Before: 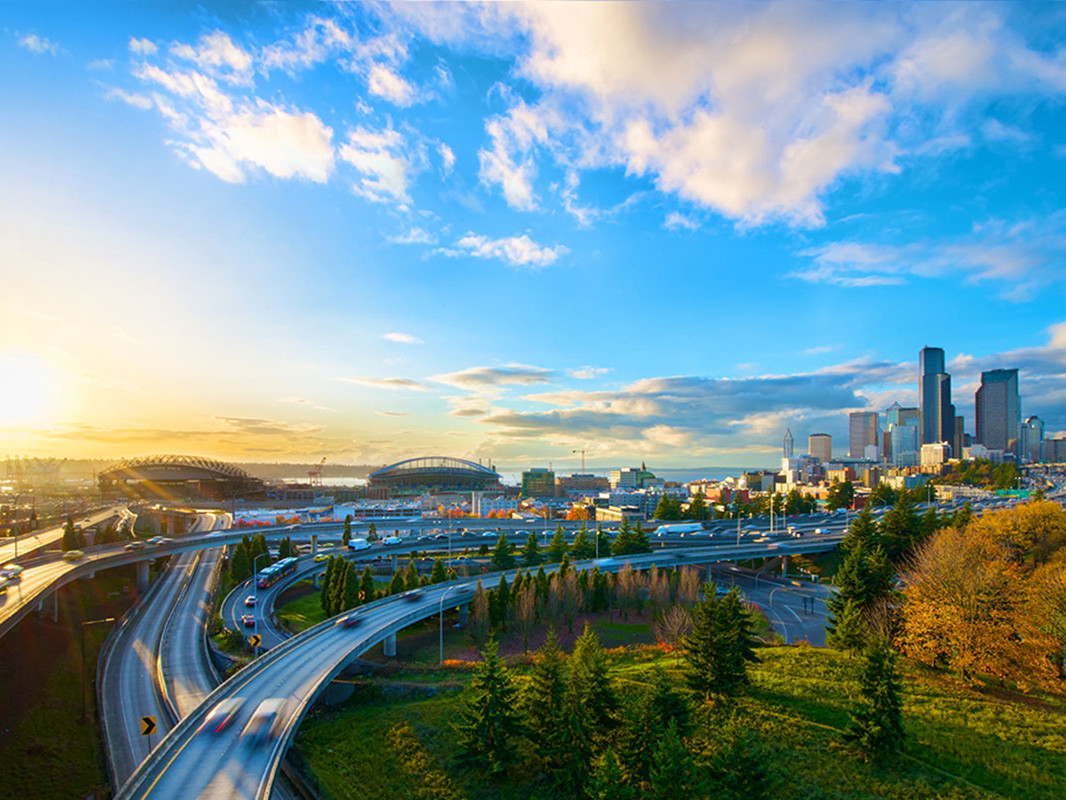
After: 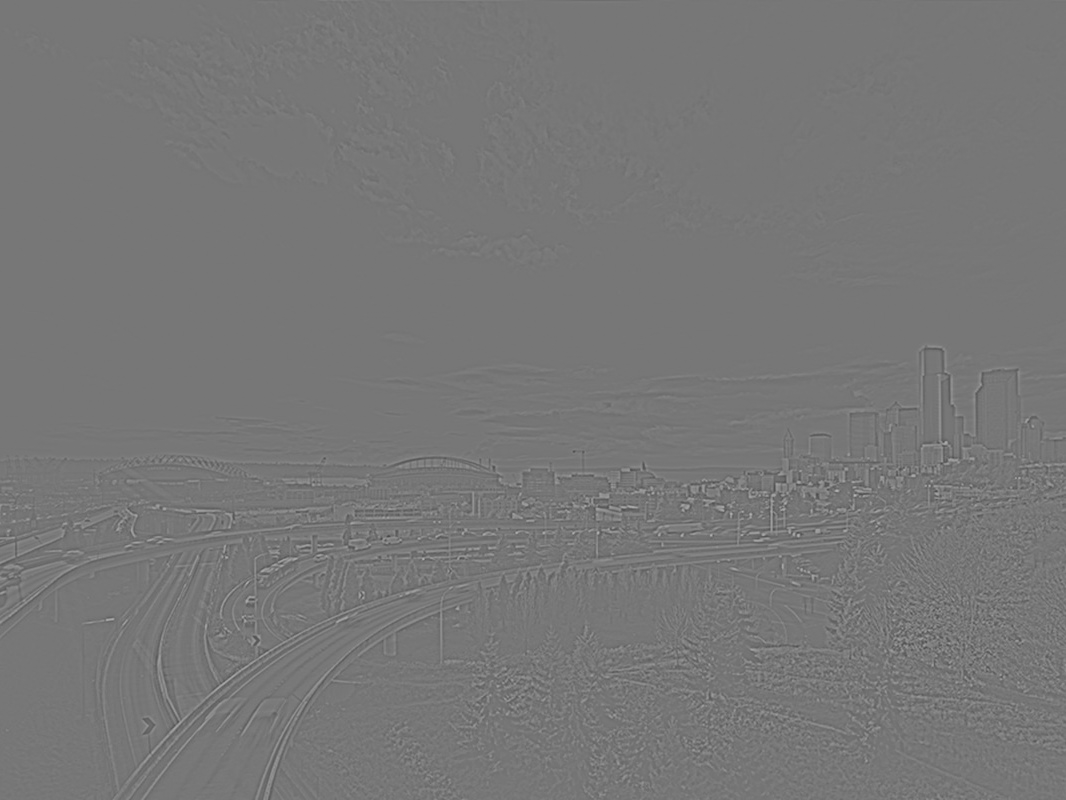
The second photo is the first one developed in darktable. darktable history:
monochrome: on, module defaults
highpass: sharpness 5.84%, contrast boost 8.44%
local contrast: mode bilateral grid, contrast 20, coarseness 50, detail 141%, midtone range 0.2
